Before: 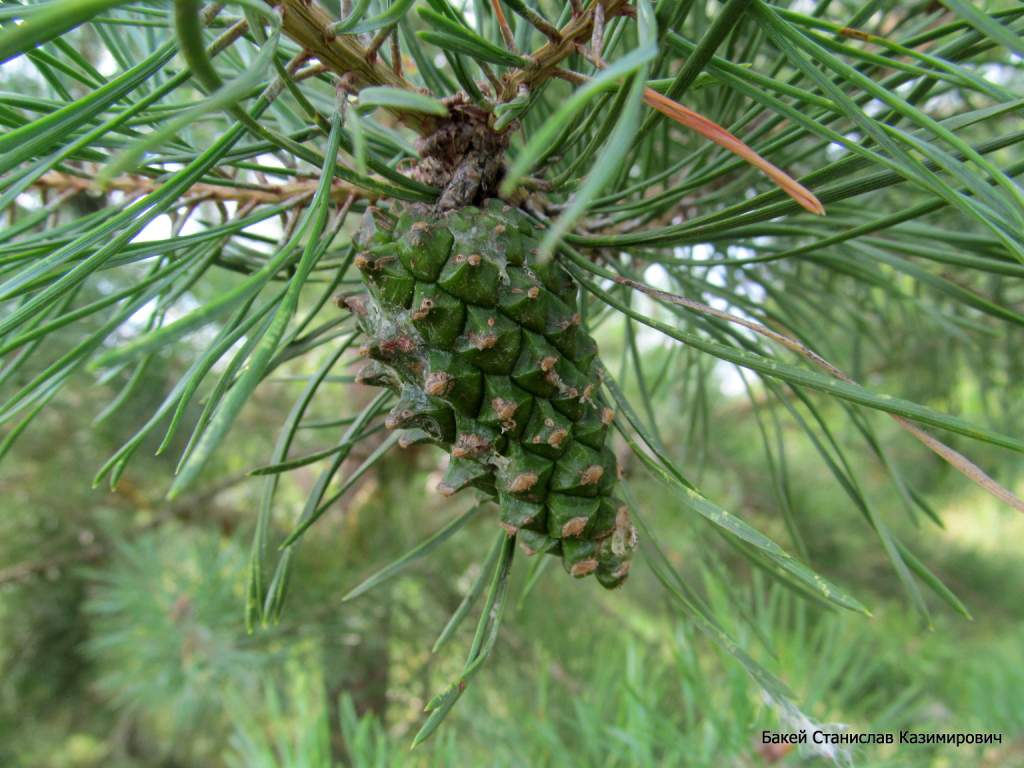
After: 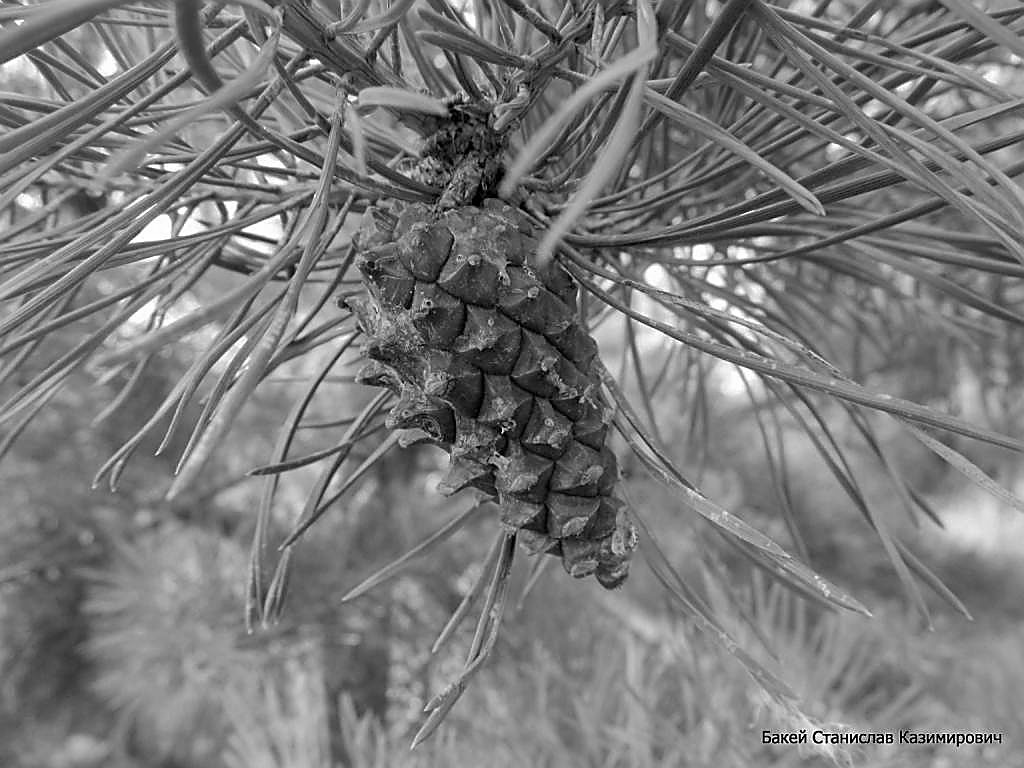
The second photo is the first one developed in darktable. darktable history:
color calibration: x 0.334, y 0.349, temperature 5426 K
white balance: red 0.976, blue 1.04
color zones: curves: ch1 [(0, -0.014) (0.143, -0.013) (0.286, -0.013) (0.429, -0.016) (0.571, -0.019) (0.714, -0.015) (0.857, 0.002) (1, -0.014)]
sharpen: radius 1.4, amount 1.25, threshold 0.7
color balance rgb: perceptual saturation grading › global saturation 24.74%, perceptual saturation grading › highlights -51.22%, perceptual saturation grading › mid-tones 19.16%, perceptual saturation grading › shadows 60.98%, global vibrance 50%
shadows and highlights: on, module defaults
